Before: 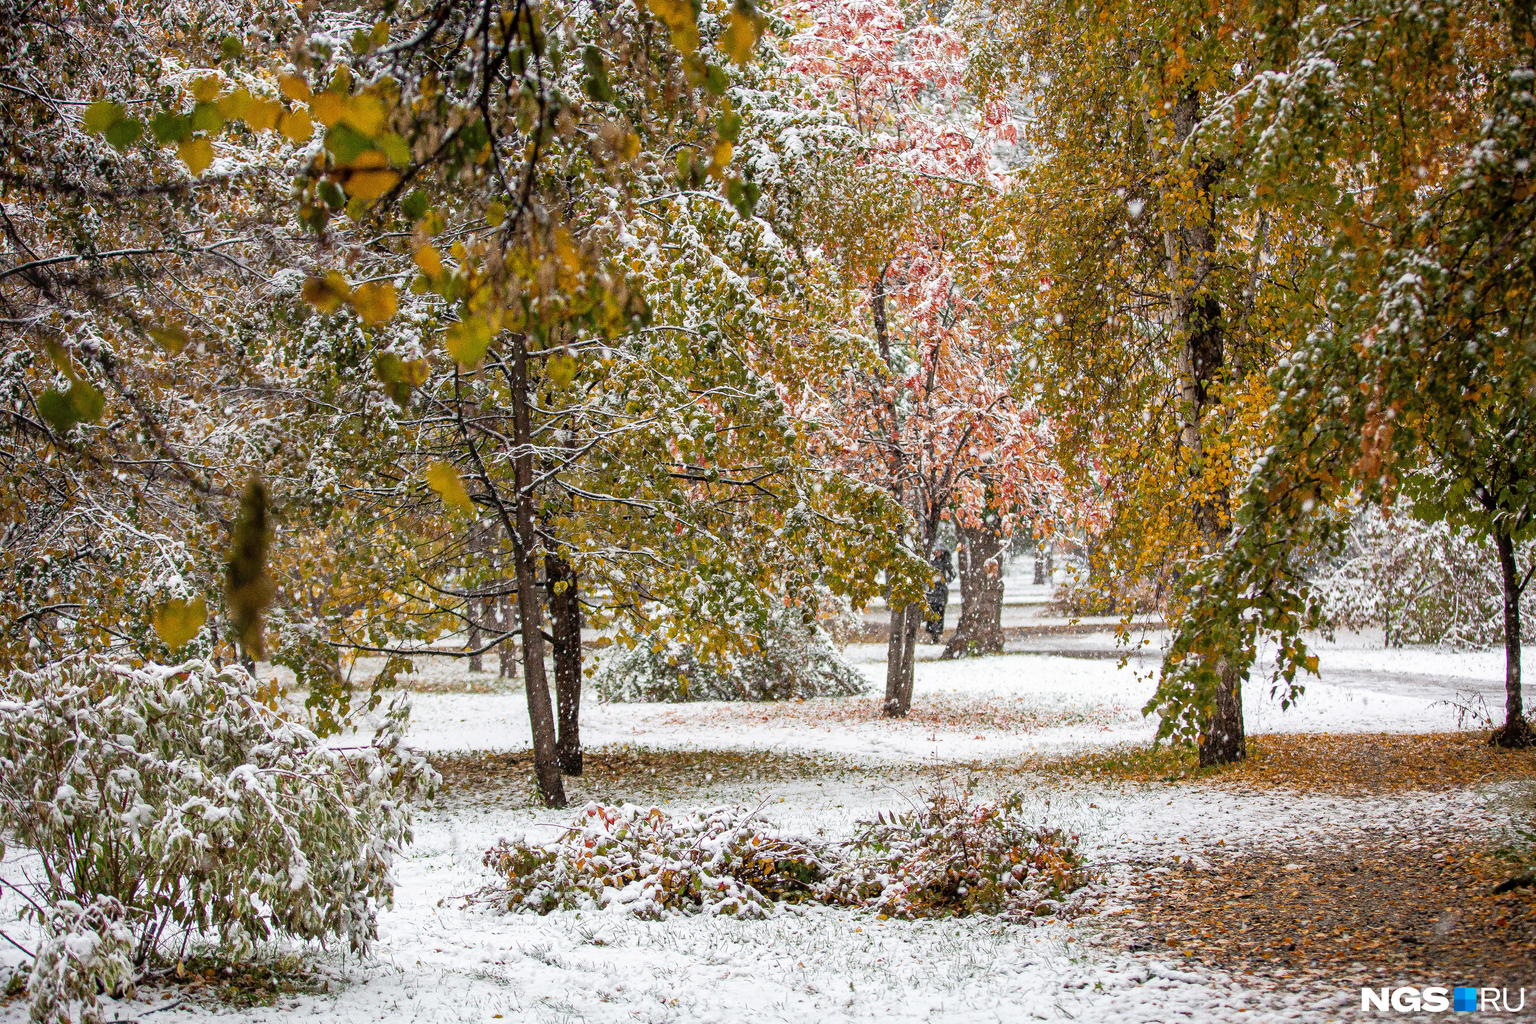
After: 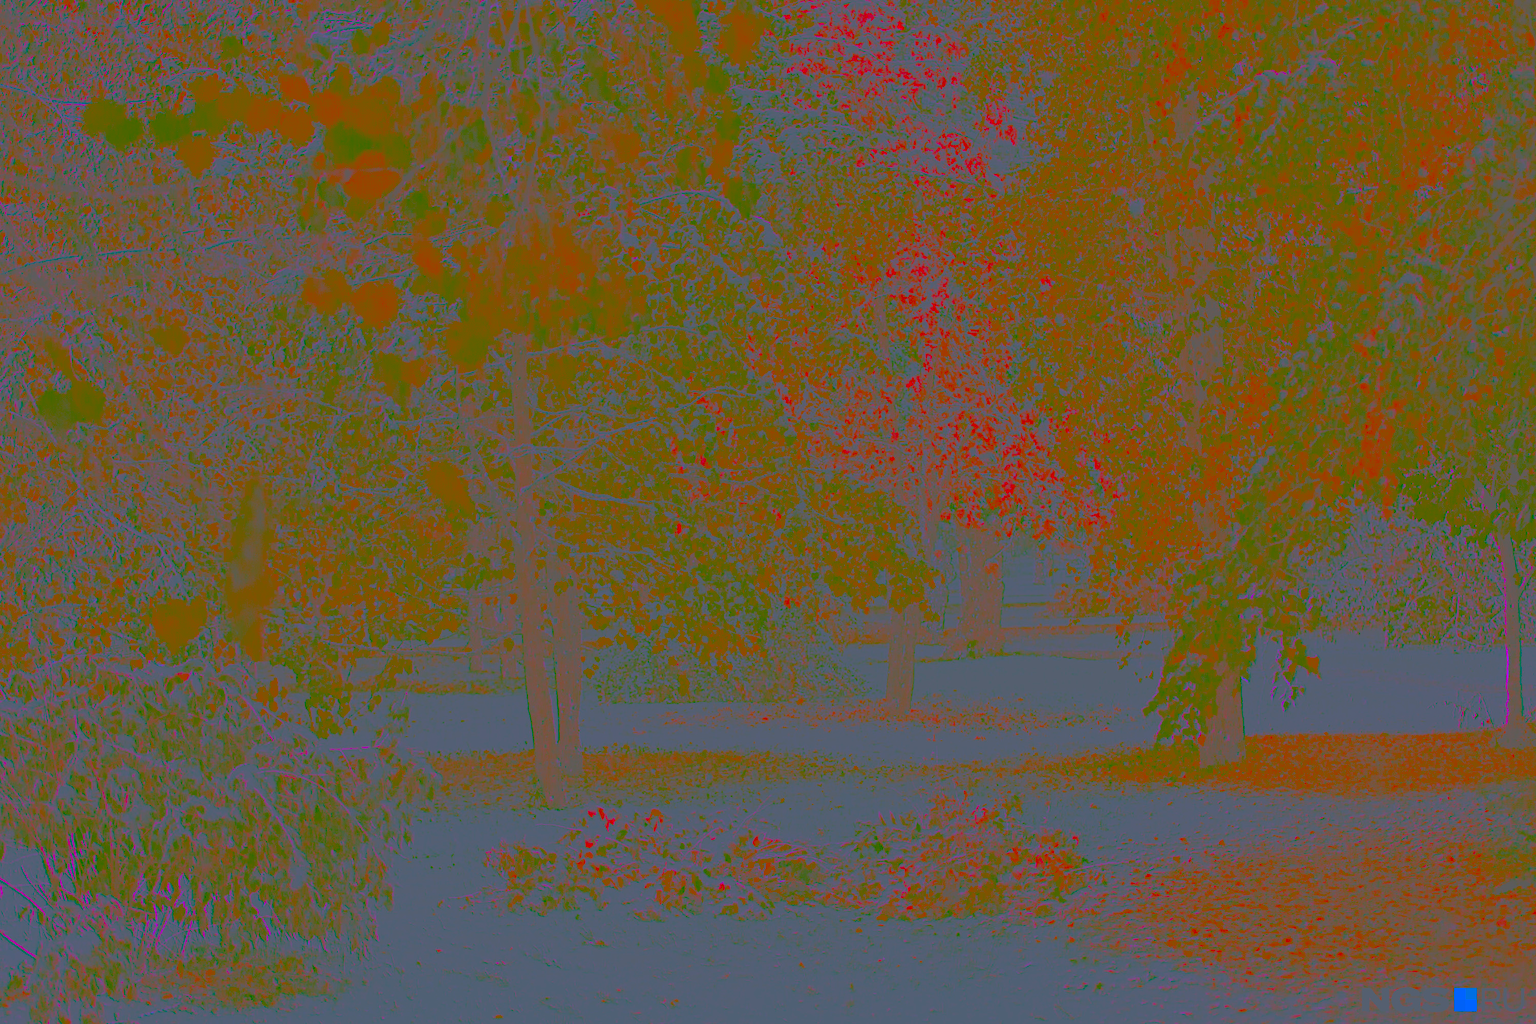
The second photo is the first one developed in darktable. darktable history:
white balance: red 0.974, blue 1.044
contrast brightness saturation: contrast -0.99, brightness -0.17, saturation 0.75
